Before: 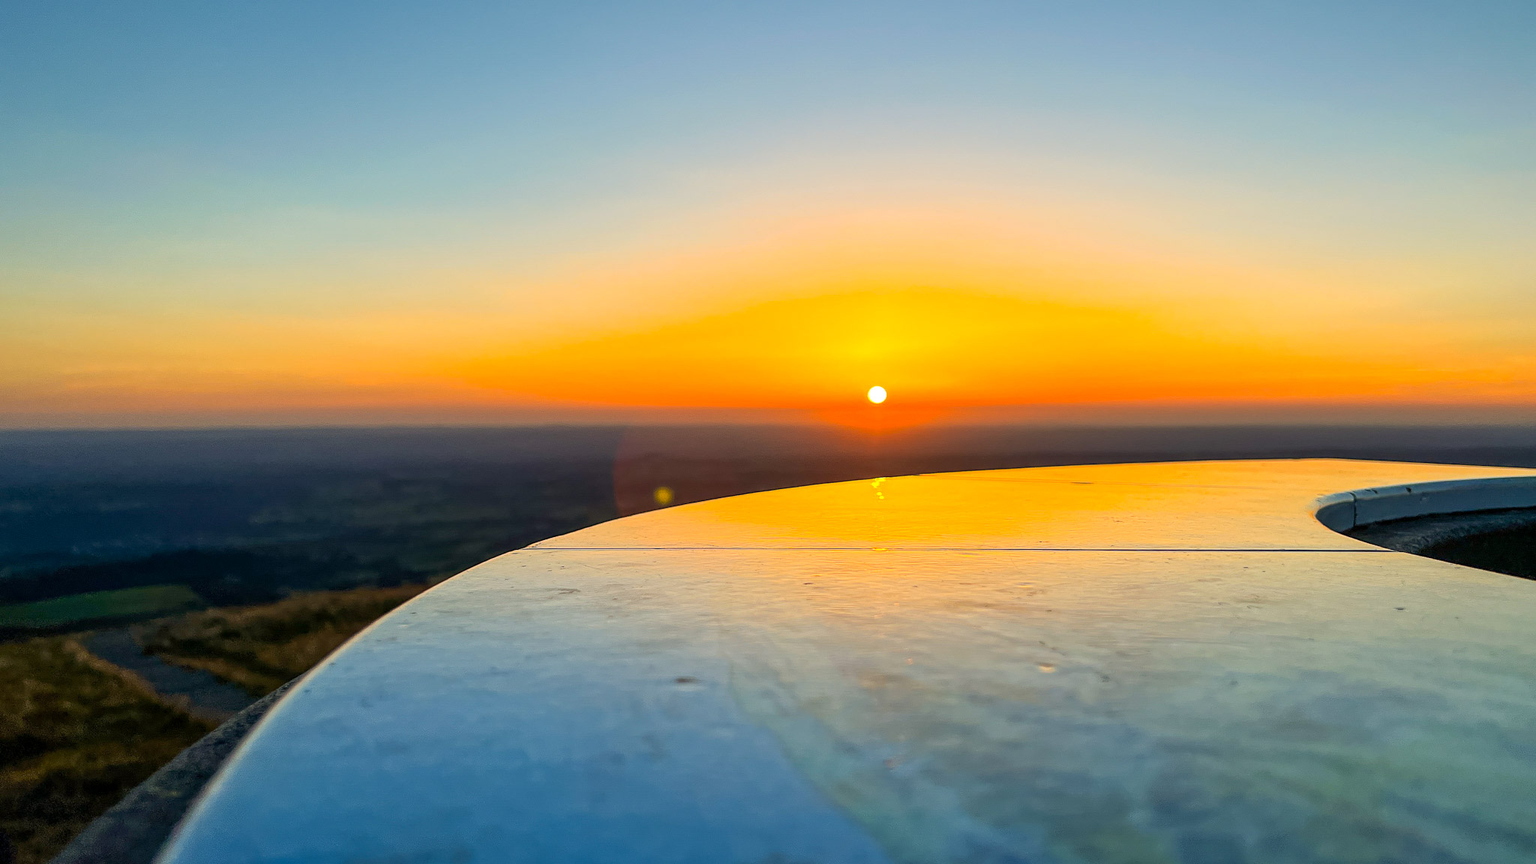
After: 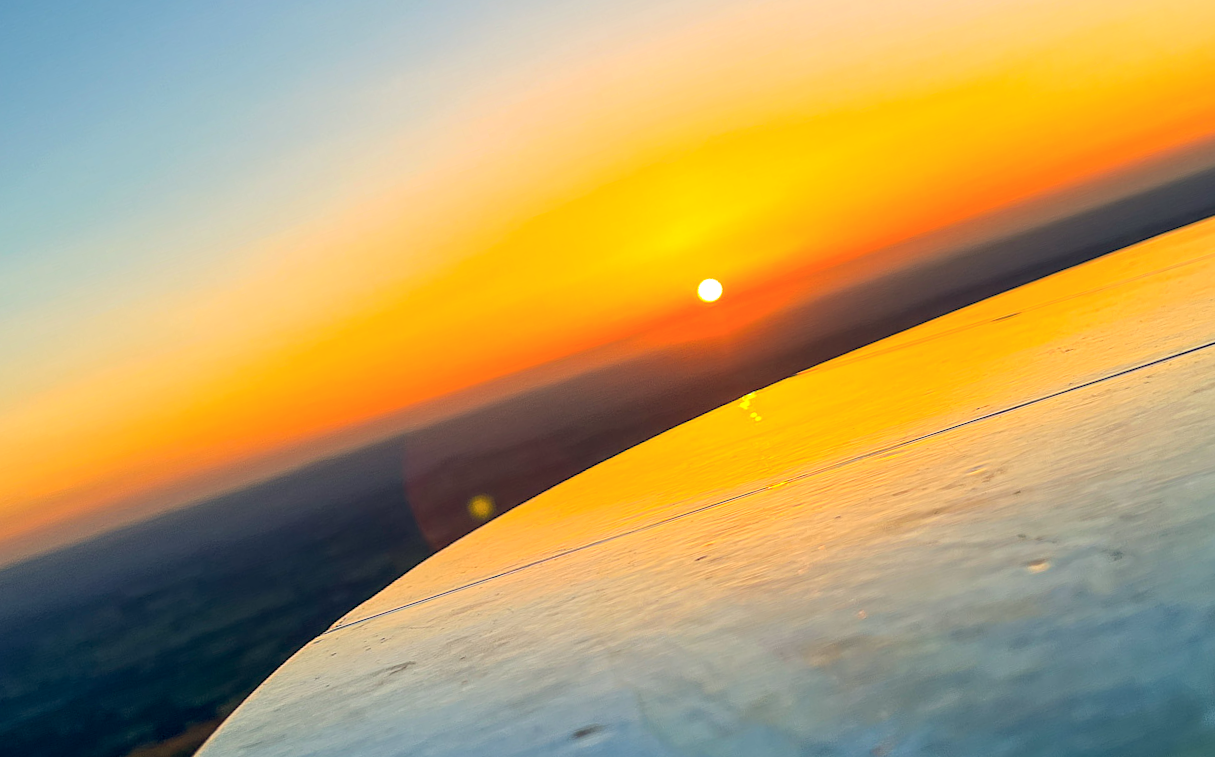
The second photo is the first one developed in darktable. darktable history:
color balance rgb: shadows lift › luminance -7.664%, shadows lift › chroma 2.143%, shadows lift › hue 203.8°, global offset › chroma 0.102%, global offset › hue 254.26°, perceptual saturation grading › global saturation 0.708%, perceptual brilliance grading › highlights 2.866%, global vibrance 12.189%
tone equalizer: -8 EV 0.049 EV, edges refinement/feathering 500, mask exposure compensation -1.57 EV, preserve details no
crop and rotate: angle 18.17°, left 6.897%, right 3.802%, bottom 1.122%
contrast equalizer: y [[0.5, 0.5, 0.5, 0.512, 0.552, 0.62], [0.5 ×6], [0.5 ×4, 0.504, 0.553], [0 ×6], [0 ×6]], mix 0.319
